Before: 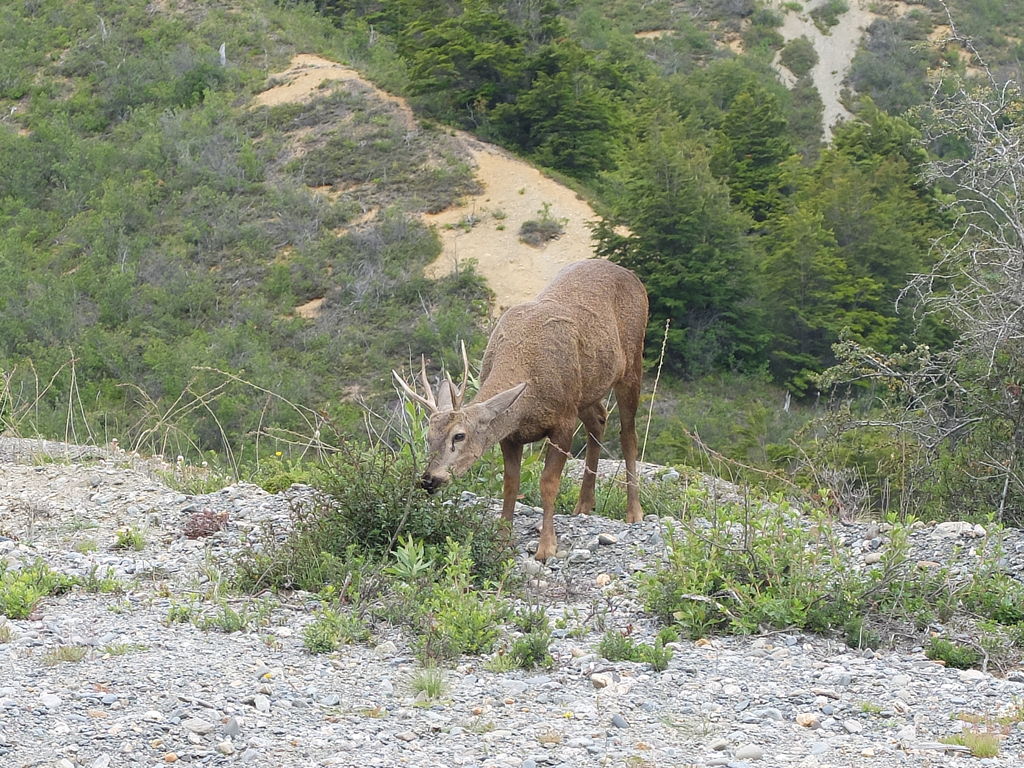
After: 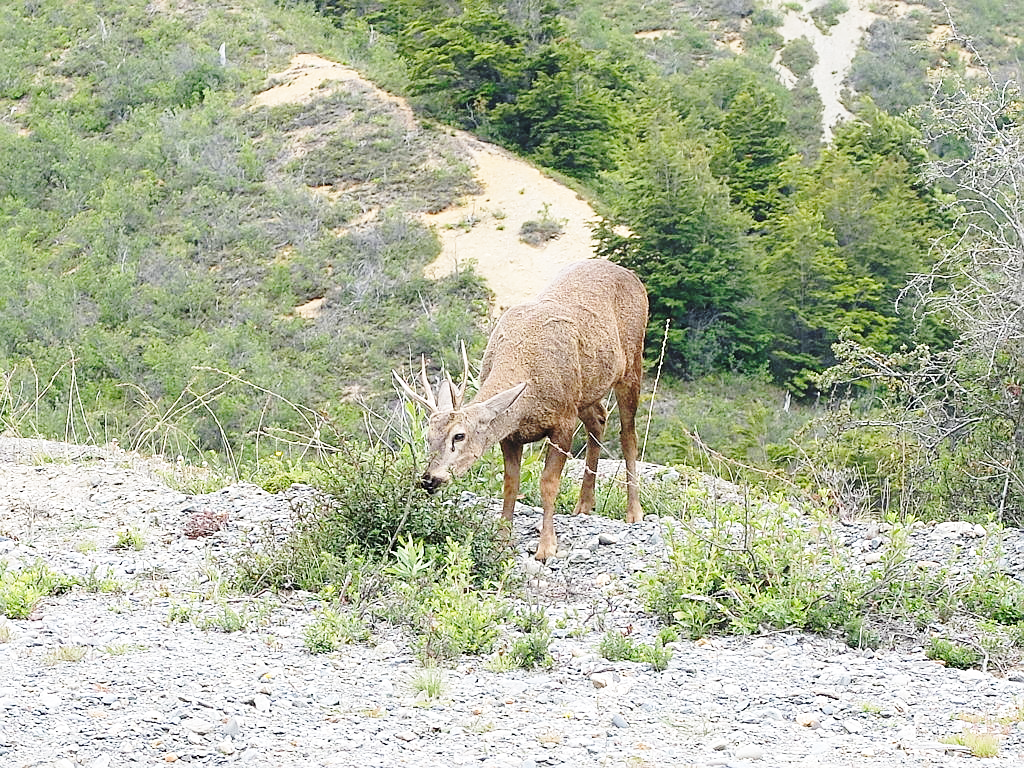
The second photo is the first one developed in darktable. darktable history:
sharpen: on, module defaults
base curve: curves: ch0 [(0, 0) (0.032, 0.037) (0.105, 0.228) (0.435, 0.76) (0.856, 0.983) (1, 1)], preserve colors none
